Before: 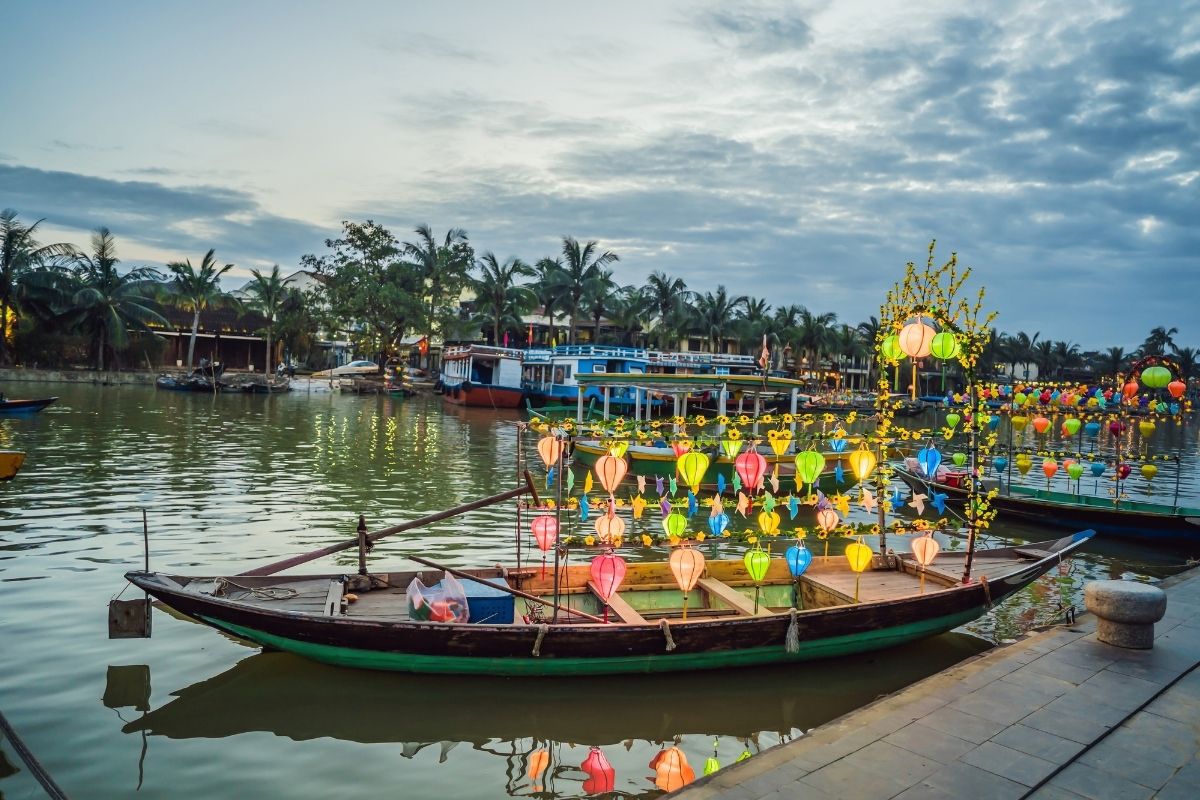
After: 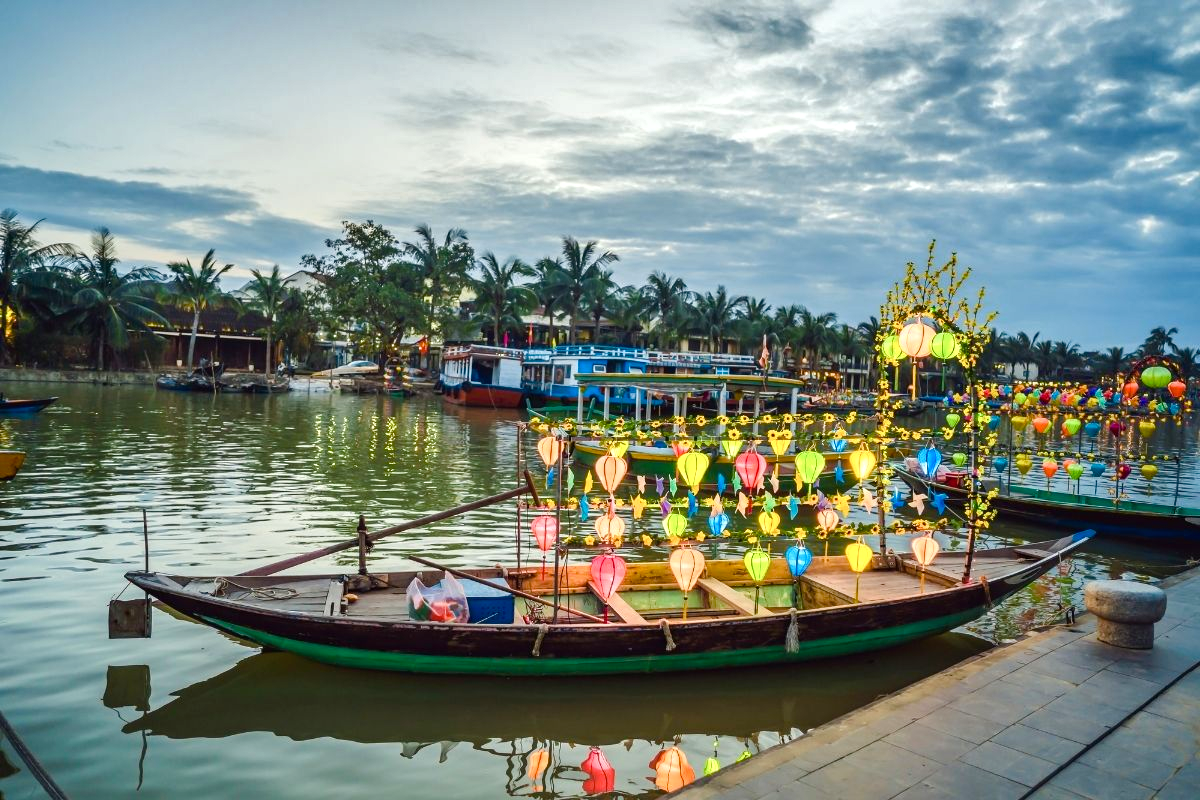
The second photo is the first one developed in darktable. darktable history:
shadows and highlights: radius 171.16, shadows 27, white point adjustment 3.13, highlights -67.95, soften with gaussian
color balance rgb: linear chroma grading › shadows 32%, linear chroma grading › global chroma -2%, linear chroma grading › mid-tones 4%, perceptual saturation grading › global saturation -2%, perceptual saturation grading › highlights -8%, perceptual saturation grading › mid-tones 8%, perceptual saturation grading › shadows 4%, perceptual brilliance grading › highlights 8%, perceptual brilliance grading › mid-tones 4%, perceptual brilliance grading › shadows 2%, global vibrance 16%, saturation formula JzAzBz (2021)
